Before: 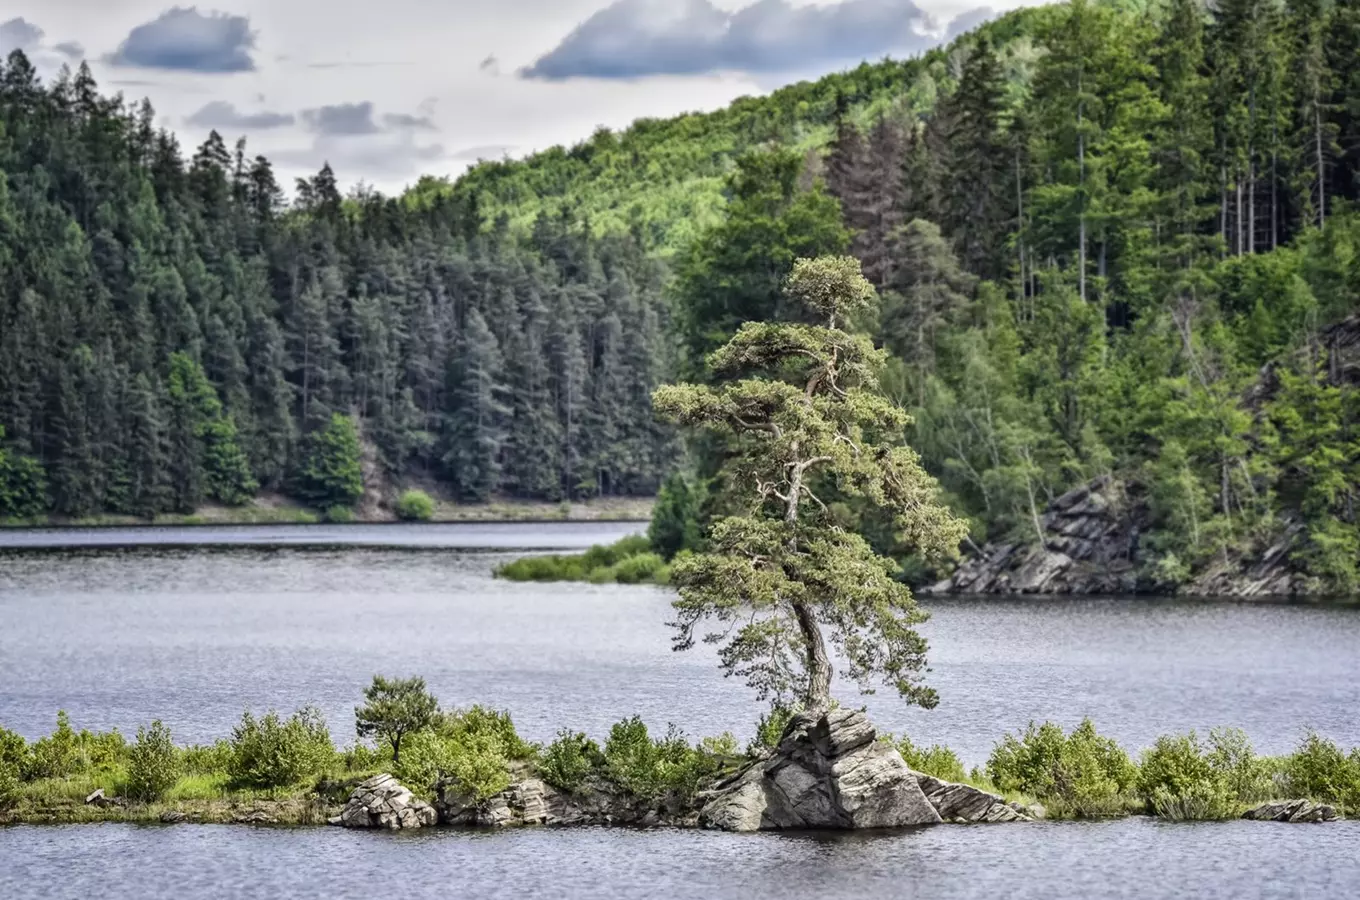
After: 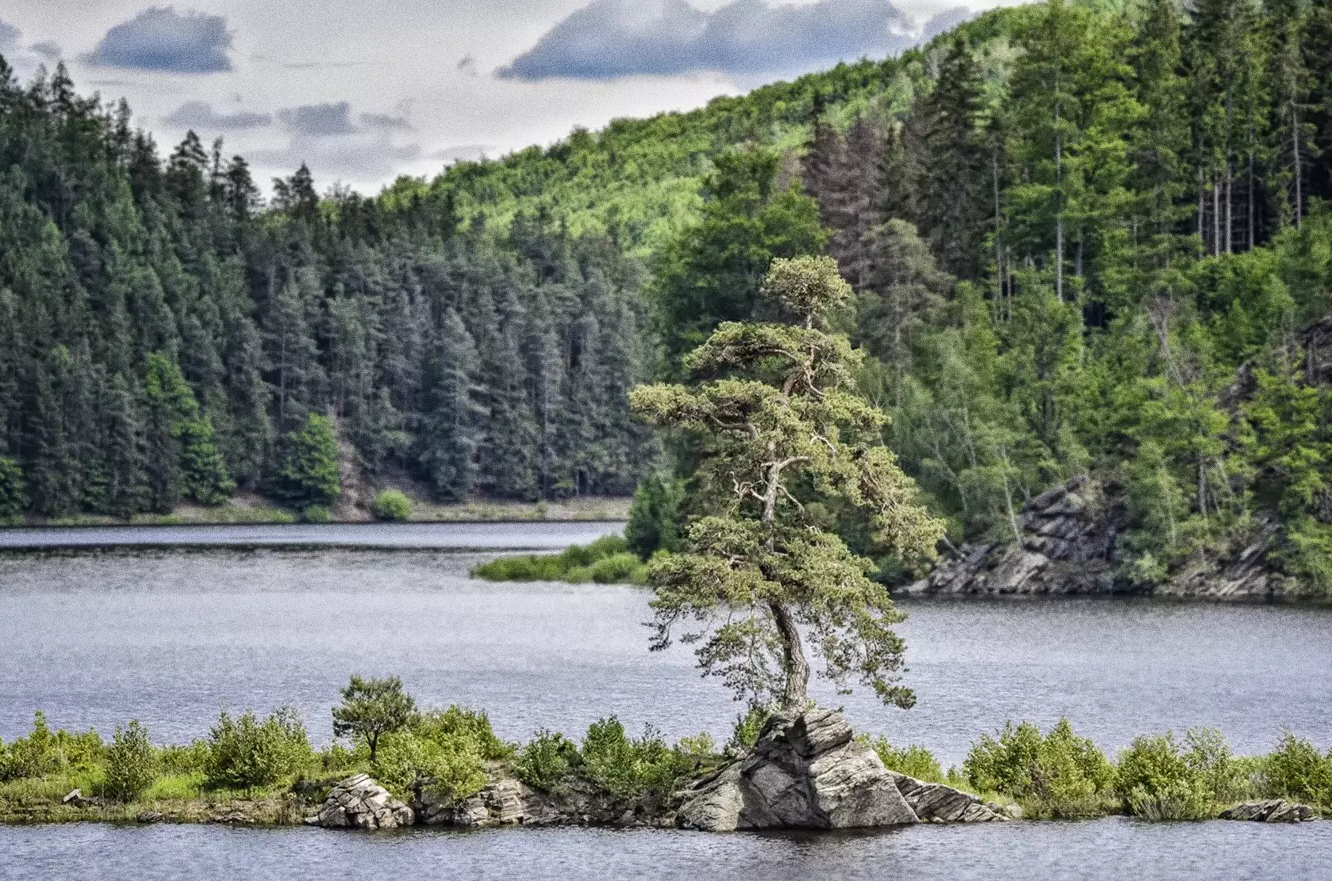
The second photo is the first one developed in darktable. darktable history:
shadows and highlights: shadows 10, white point adjustment 1, highlights -40
crop: left 1.743%, right 0.268%, bottom 2.011%
grain: coarseness 0.09 ISO, strength 40%
